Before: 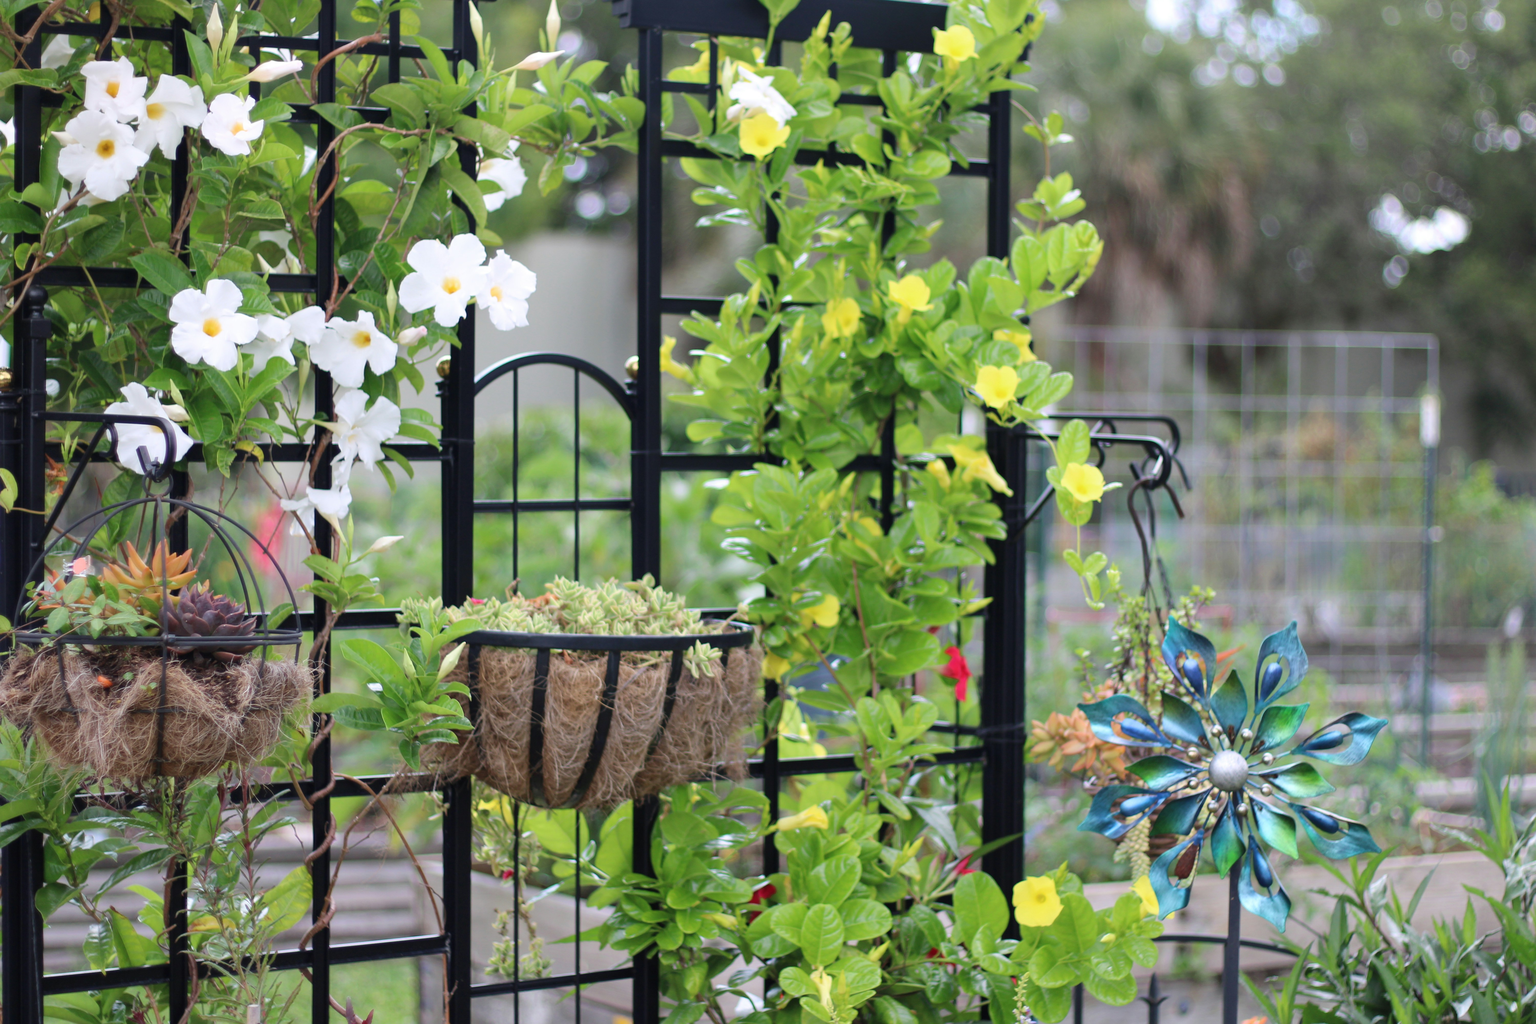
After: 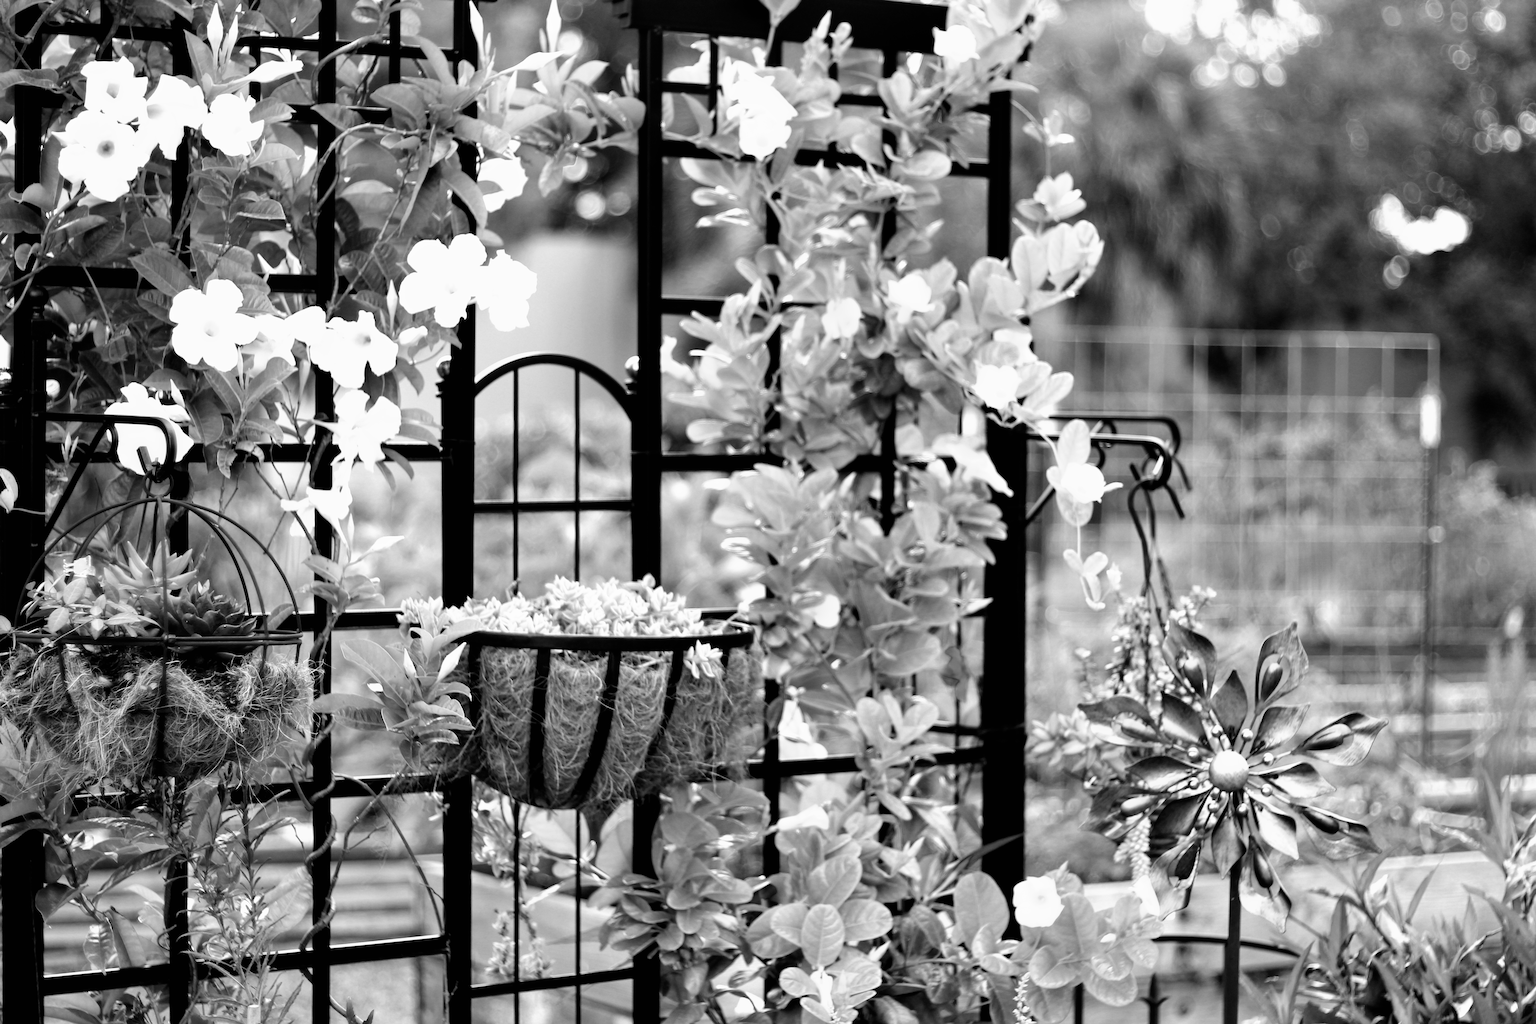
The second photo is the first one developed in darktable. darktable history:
monochrome: a -6.99, b 35.61, size 1.4
filmic rgb: black relative exposure -8.2 EV, white relative exposure 2.2 EV, threshold 3 EV, hardness 7.11, latitude 85.74%, contrast 1.696, highlights saturation mix -4%, shadows ↔ highlights balance -2.69%, preserve chrominance no, color science v5 (2021), contrast in shadows safe, contrast in highlights safe, enable highlight reconstruction true
white balance: red 1, blue 1
sharpen: amount 0.2
